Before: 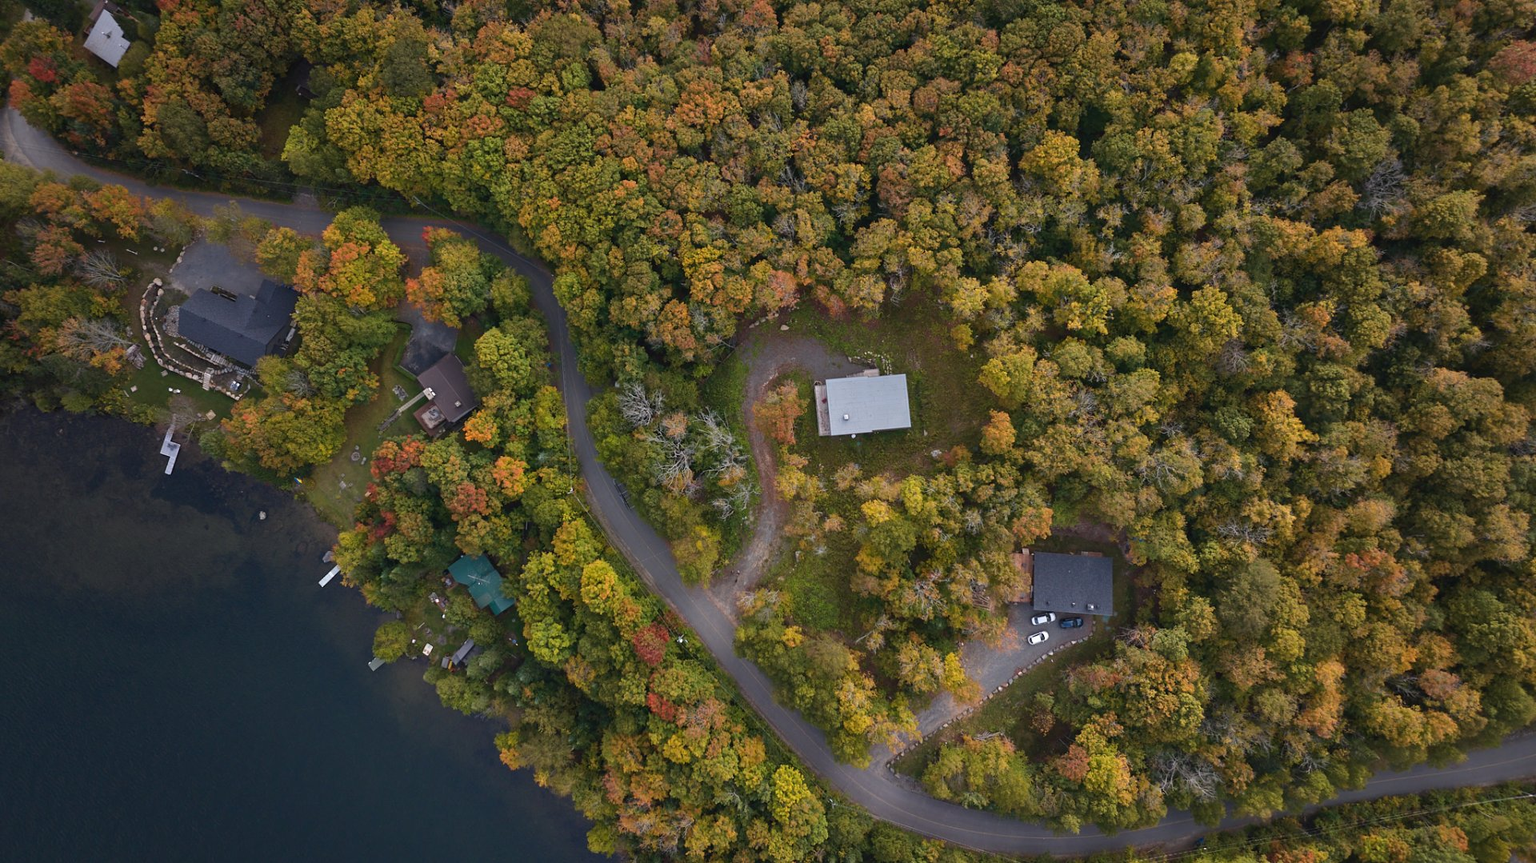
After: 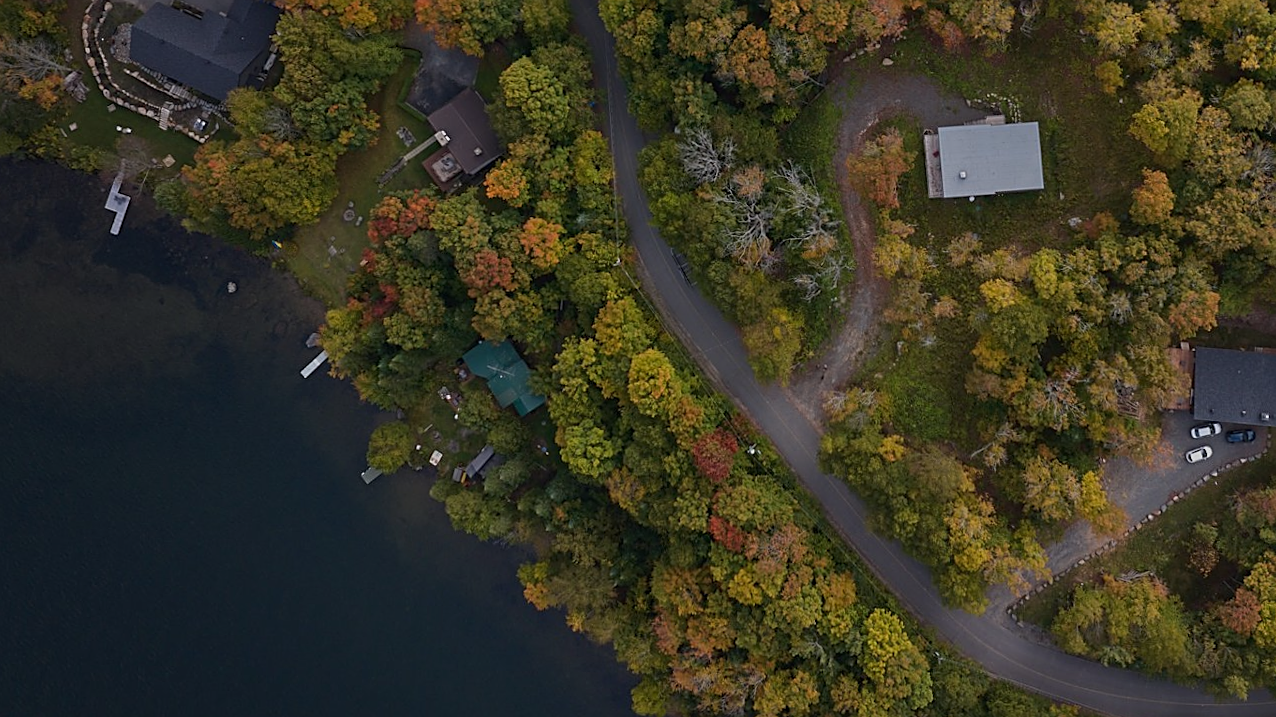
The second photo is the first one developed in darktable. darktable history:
exposure: black level correction 0, exposure -0.766 EV, compensate highlight preservation false
sharpen: on, module defaults
crop and rotate: angle -0.82°, left 3.85%, top 31.828%, right 27.992%
